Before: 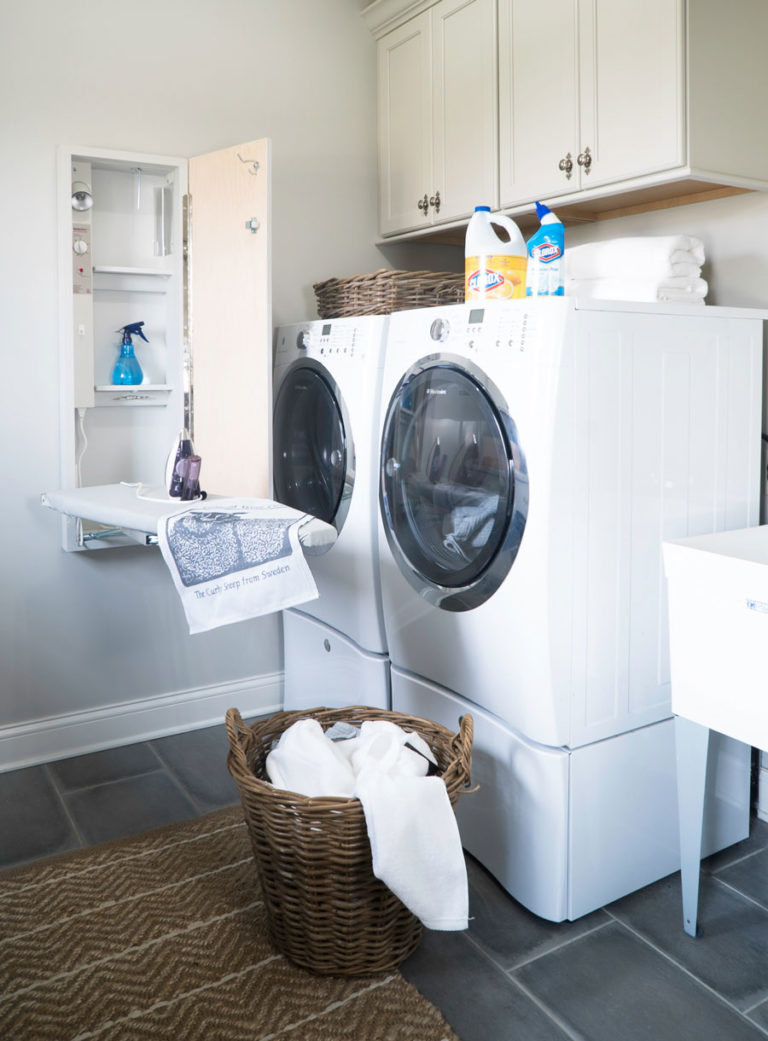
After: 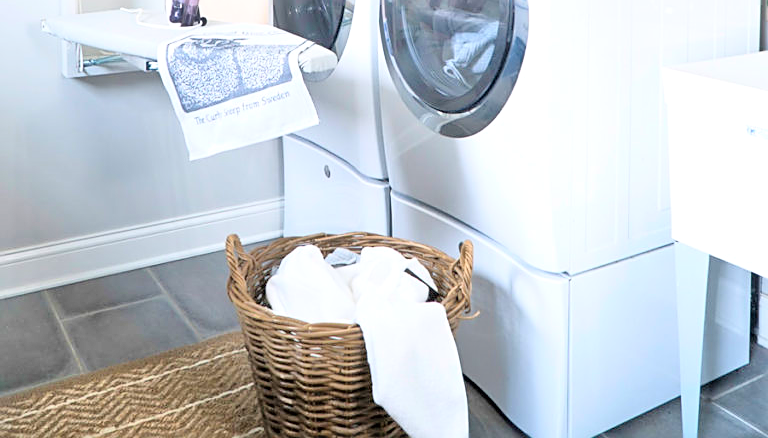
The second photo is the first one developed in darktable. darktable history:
contrast brightness saturation: contrast 0.2, brightness 0.16, saturation 0.22
sharpen: on, module defaults
tone equalizer: -7 EV 0.15 EV, -6 EV 0.6 EV, -5 EV 1.15 EV, -4 EV 1.33 EV, -3 EV 1.15 EV, -2 EV 0.6 EV, -1 EV 0.15 EV, mask exposure compensation -0.5 EV
exposure: exposure 0.178 EV, compensate exposure bias true, compensate highlight preservation false
crop: top 45.551%, bottom 12.262%
